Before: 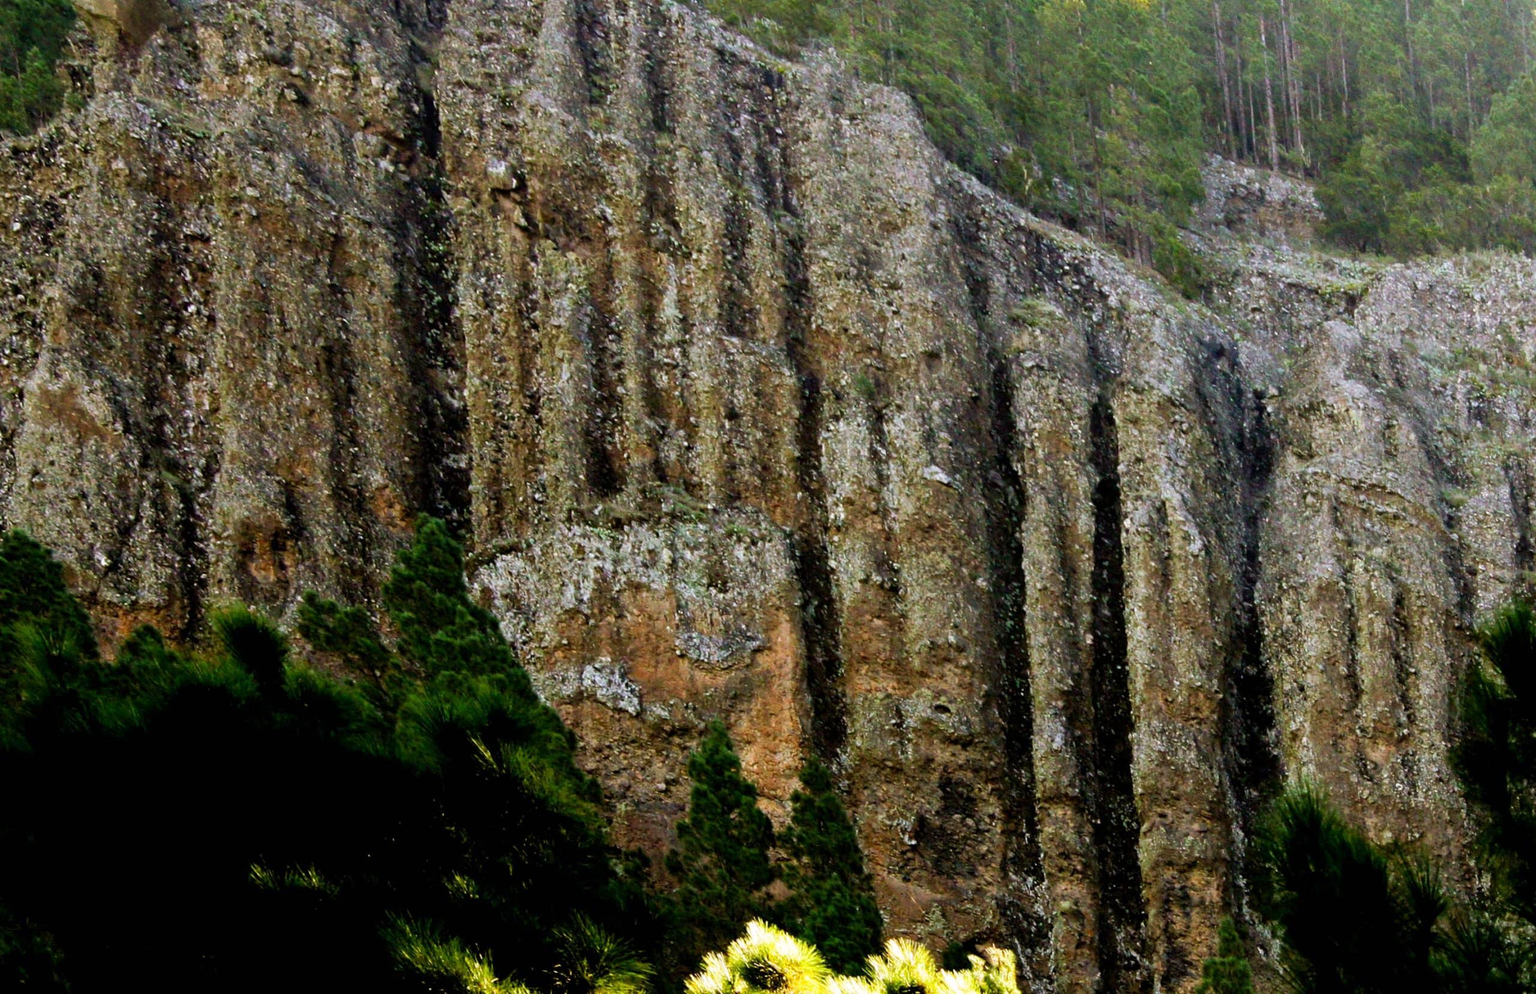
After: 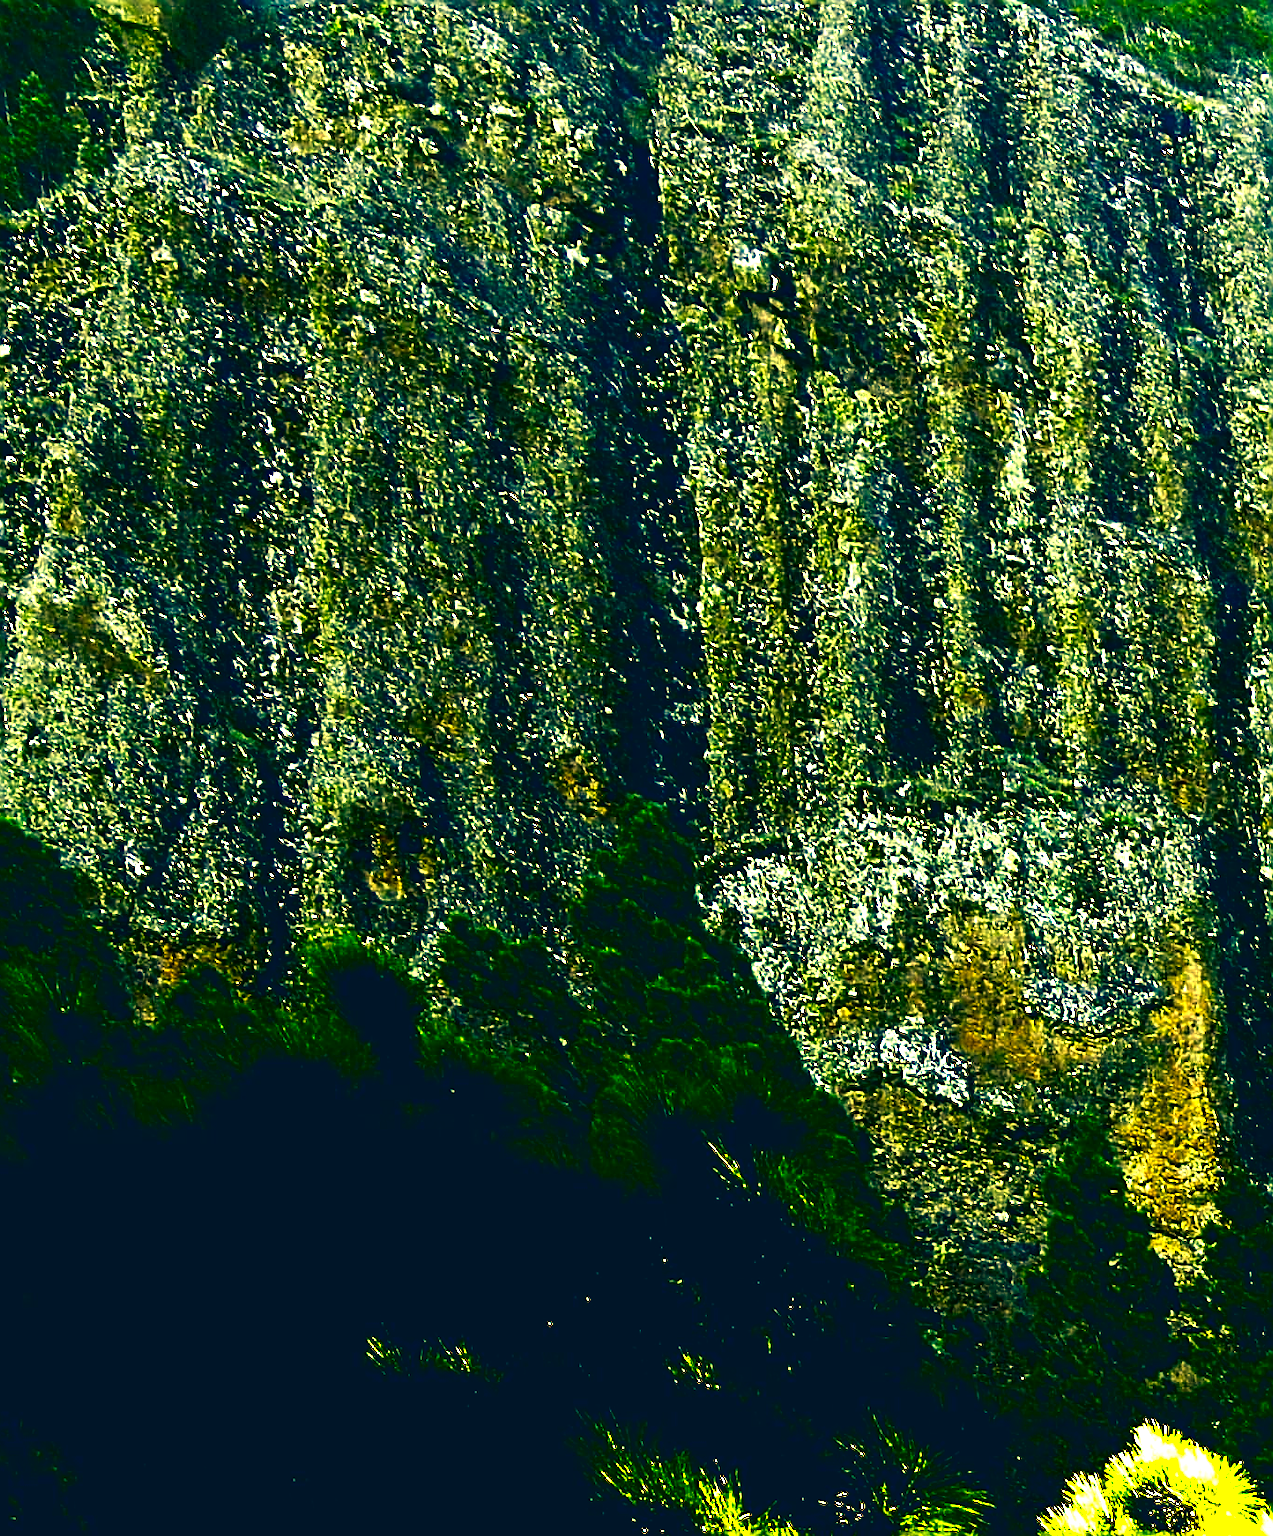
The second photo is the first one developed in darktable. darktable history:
exposure: black level correction 0, exposure 1.297 EV, compensate highlight preservation false
color correction: highlights a* -15.52, highlights b* 39.87, shadows a* -39.56, shadows b* -26.19
sharpen: amount 1.877
crop: left 0.91%, right 45.516%, bottom 0.084%
contrast brightness saturation: contrast 0.087, brightness -0.571, saturation 0.168
